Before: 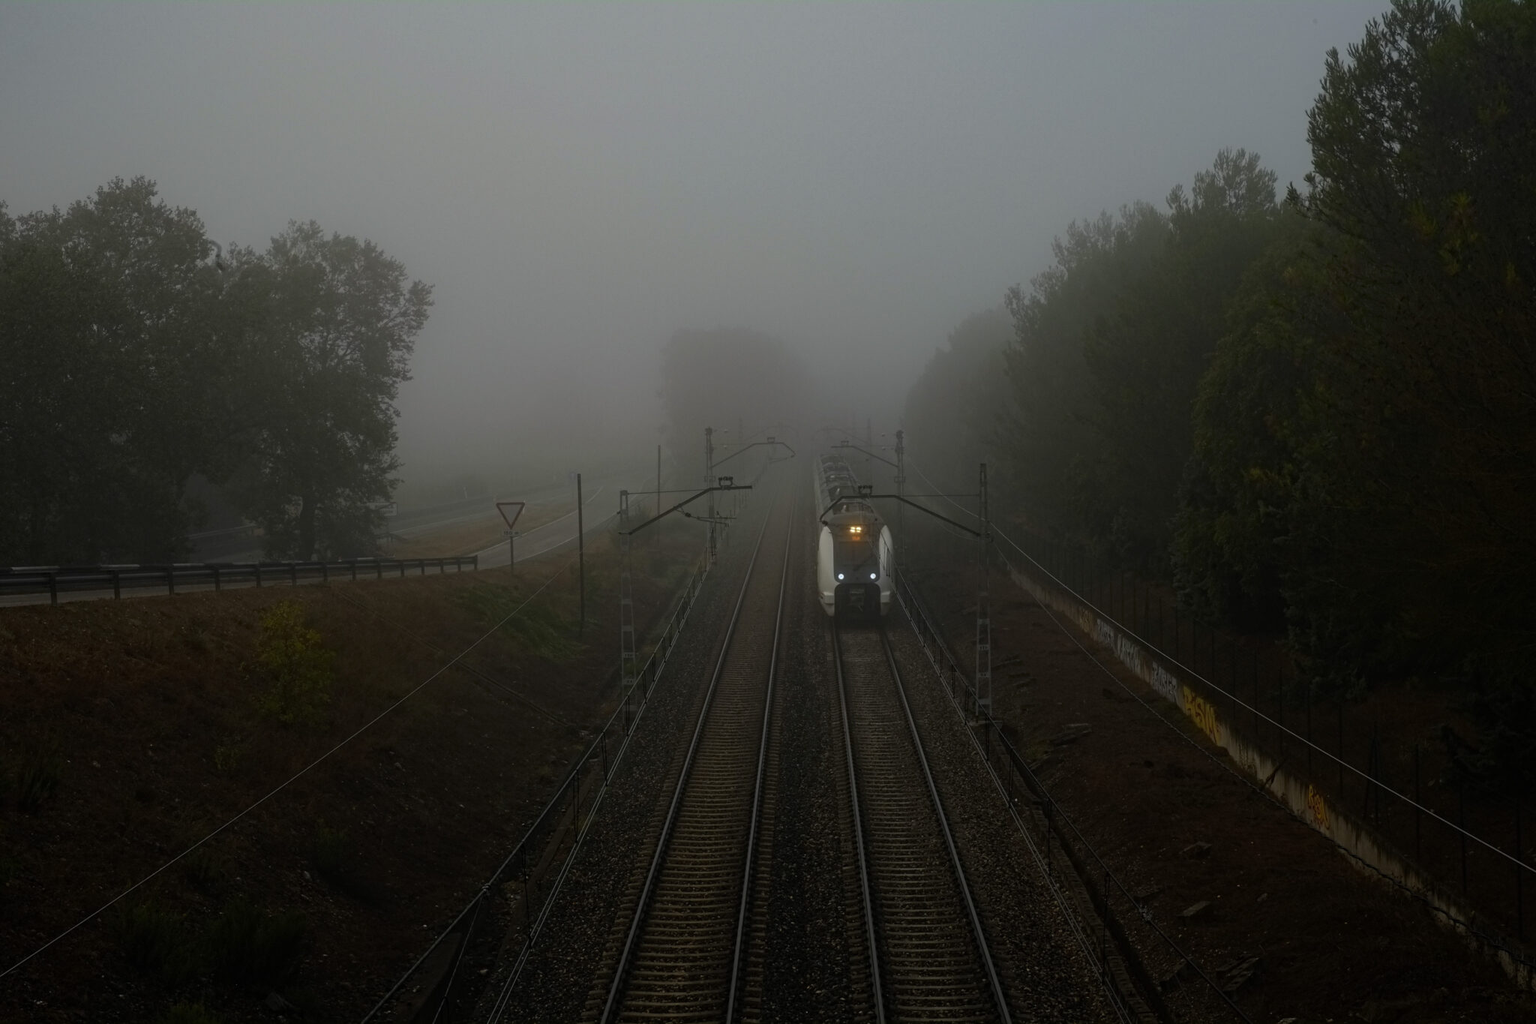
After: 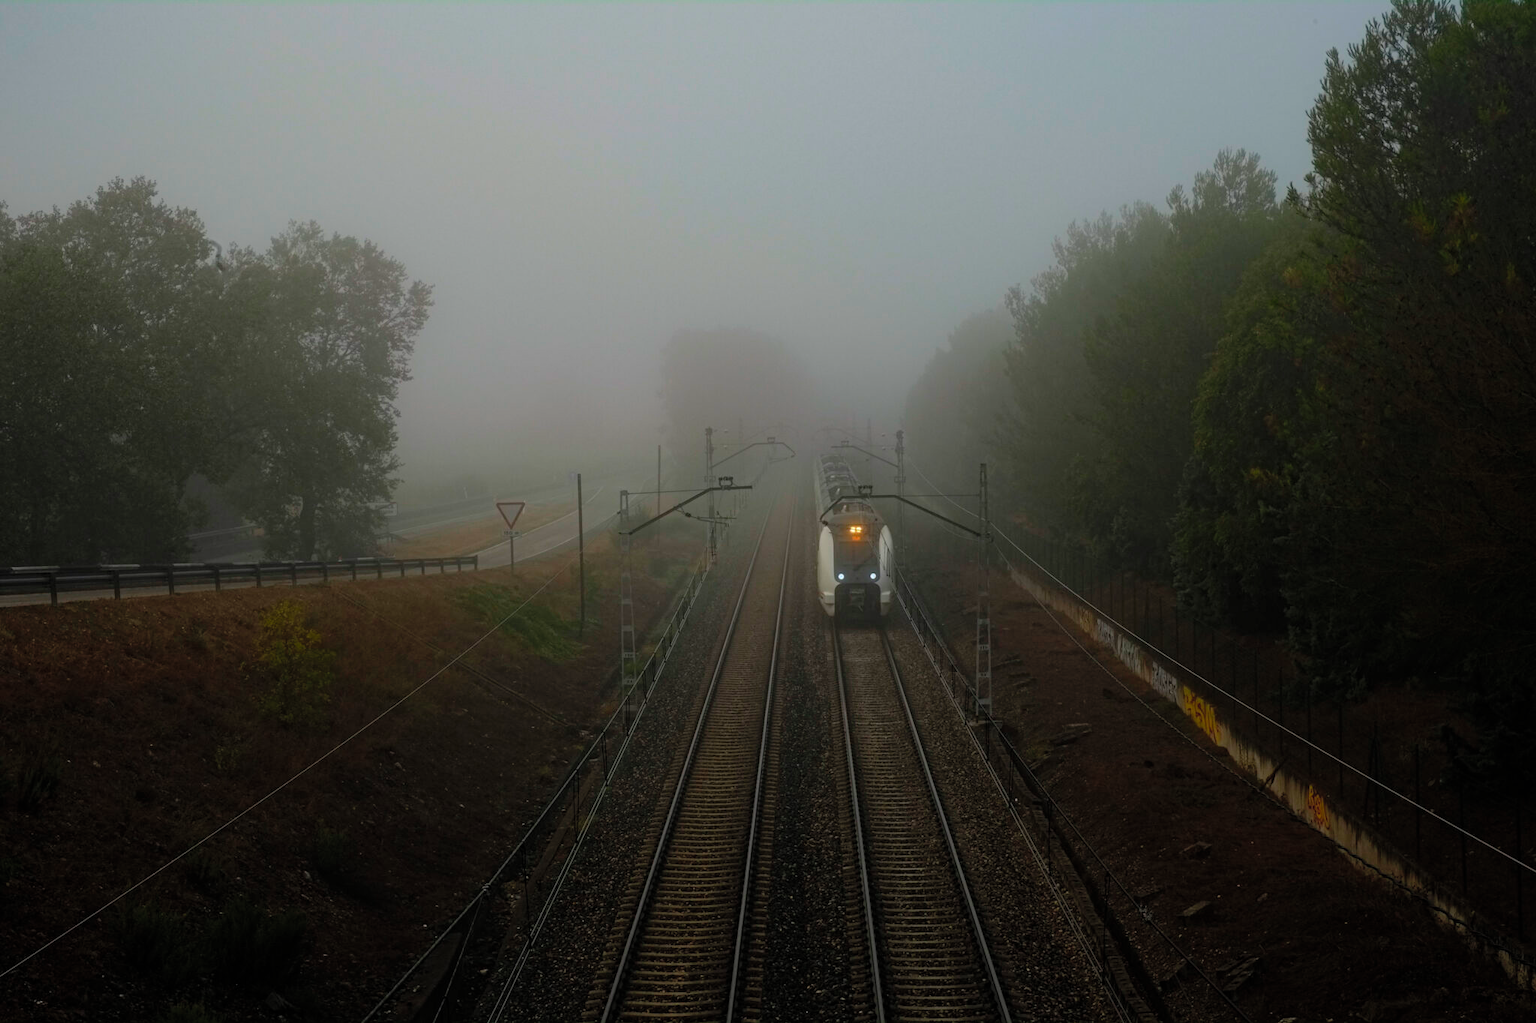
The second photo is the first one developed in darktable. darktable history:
contrast brightness saturation: contrast 0.069, brightness 0.172, saturation 0.399
